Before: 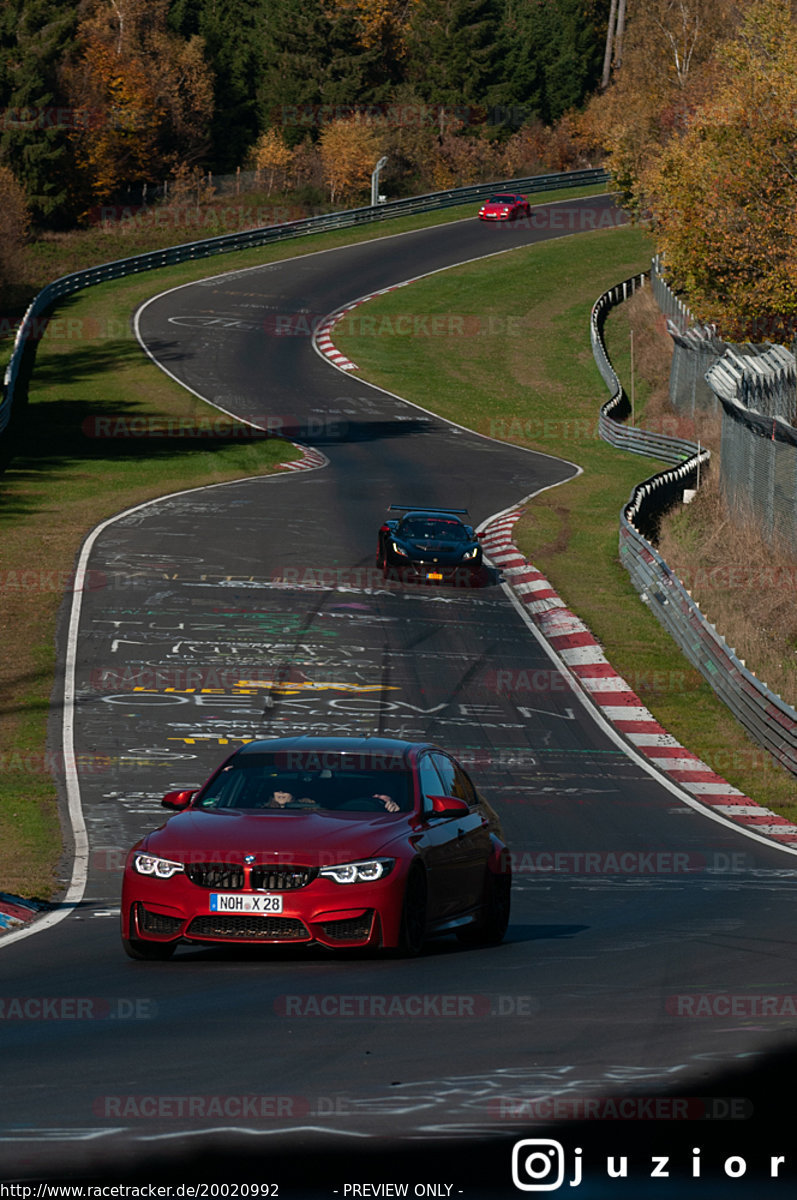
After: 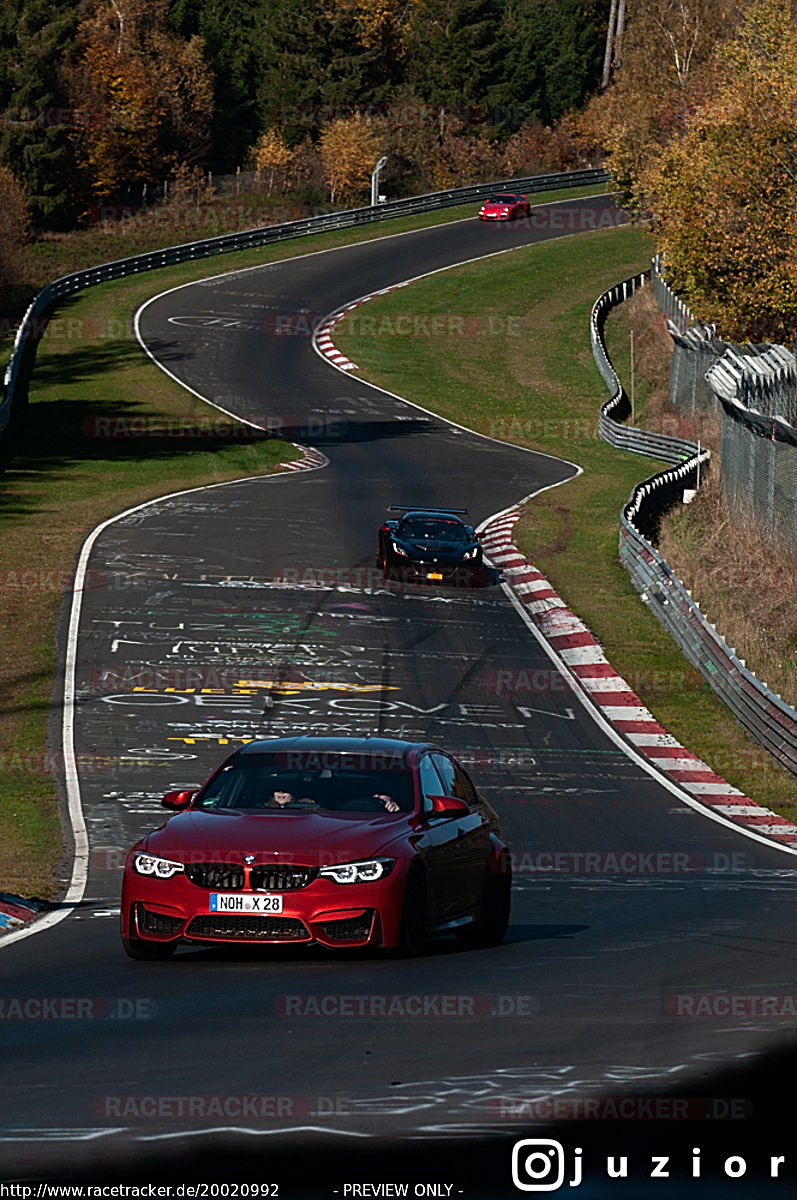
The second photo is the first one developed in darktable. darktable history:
sharpen: on, module defaults
tone equalizer: -8 EV -0.418 EV, -7 EV -0.4 EV, -6 EV -0.296 EV, -5 EV -0.194 EV, -3 EV 0.239 EV, -2 EV 0.341 EV, -1 EV 0.387 EV, +0 EV 0.401 EV, edges refinement/feathering 500, mask exposure compensation -1.57 EV, preserve details no
